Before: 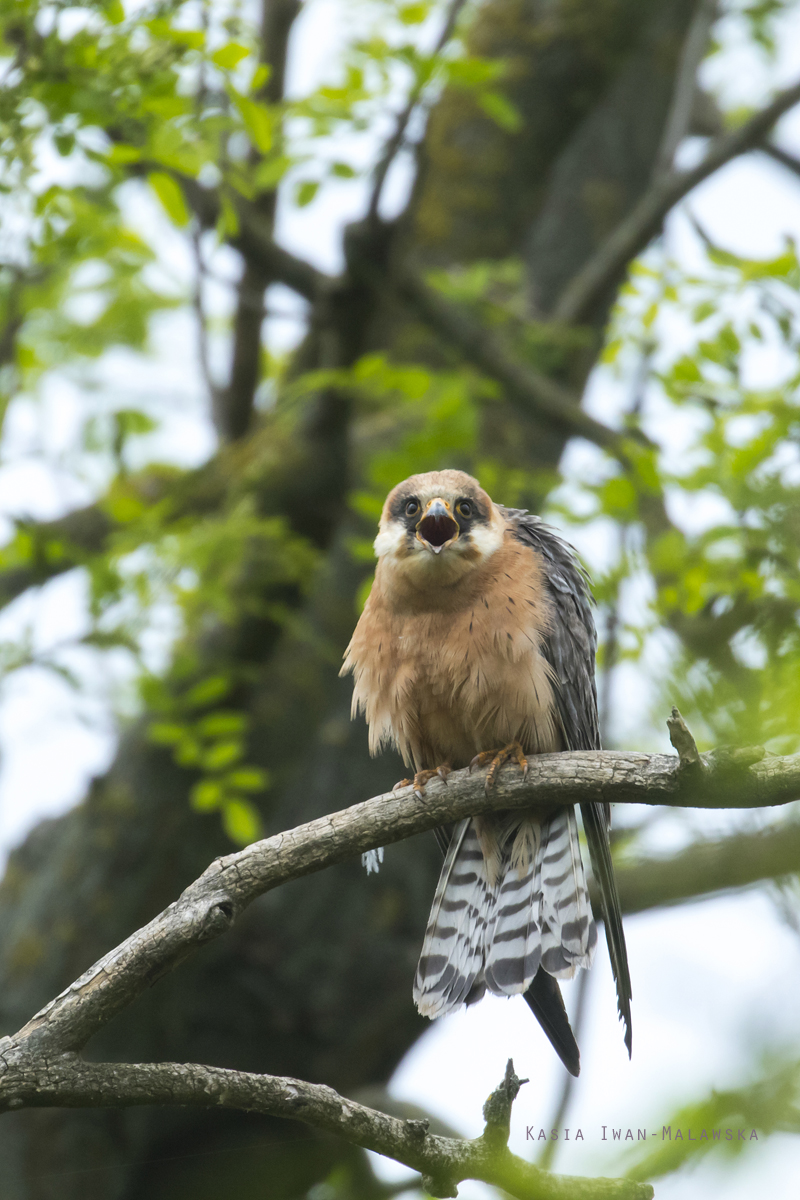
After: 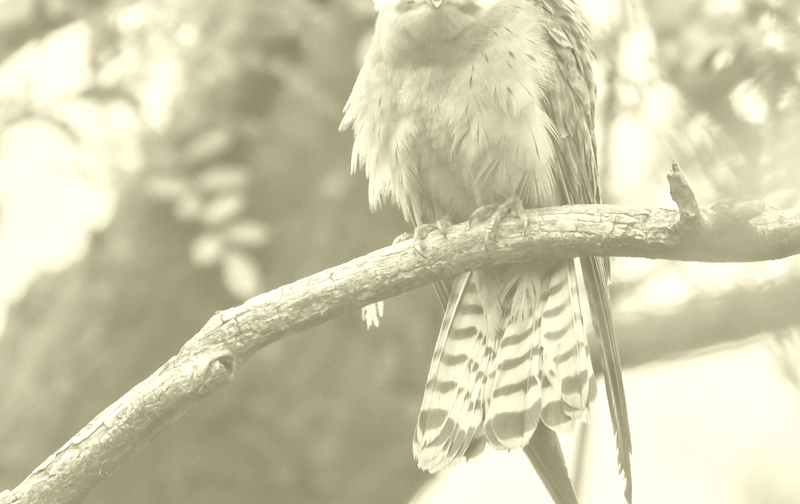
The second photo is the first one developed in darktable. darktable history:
colorize: hue 43.2°, saturation 40%, version 1
crop: top 45.551%, bottom 12.262%
contrast equalizer: y [[0.601, 0.6, 0.598, 0.598, 0.6, 0.601], [0.5 ×6], [0.5 ×6], [0 ×6], [0 ×6]]
